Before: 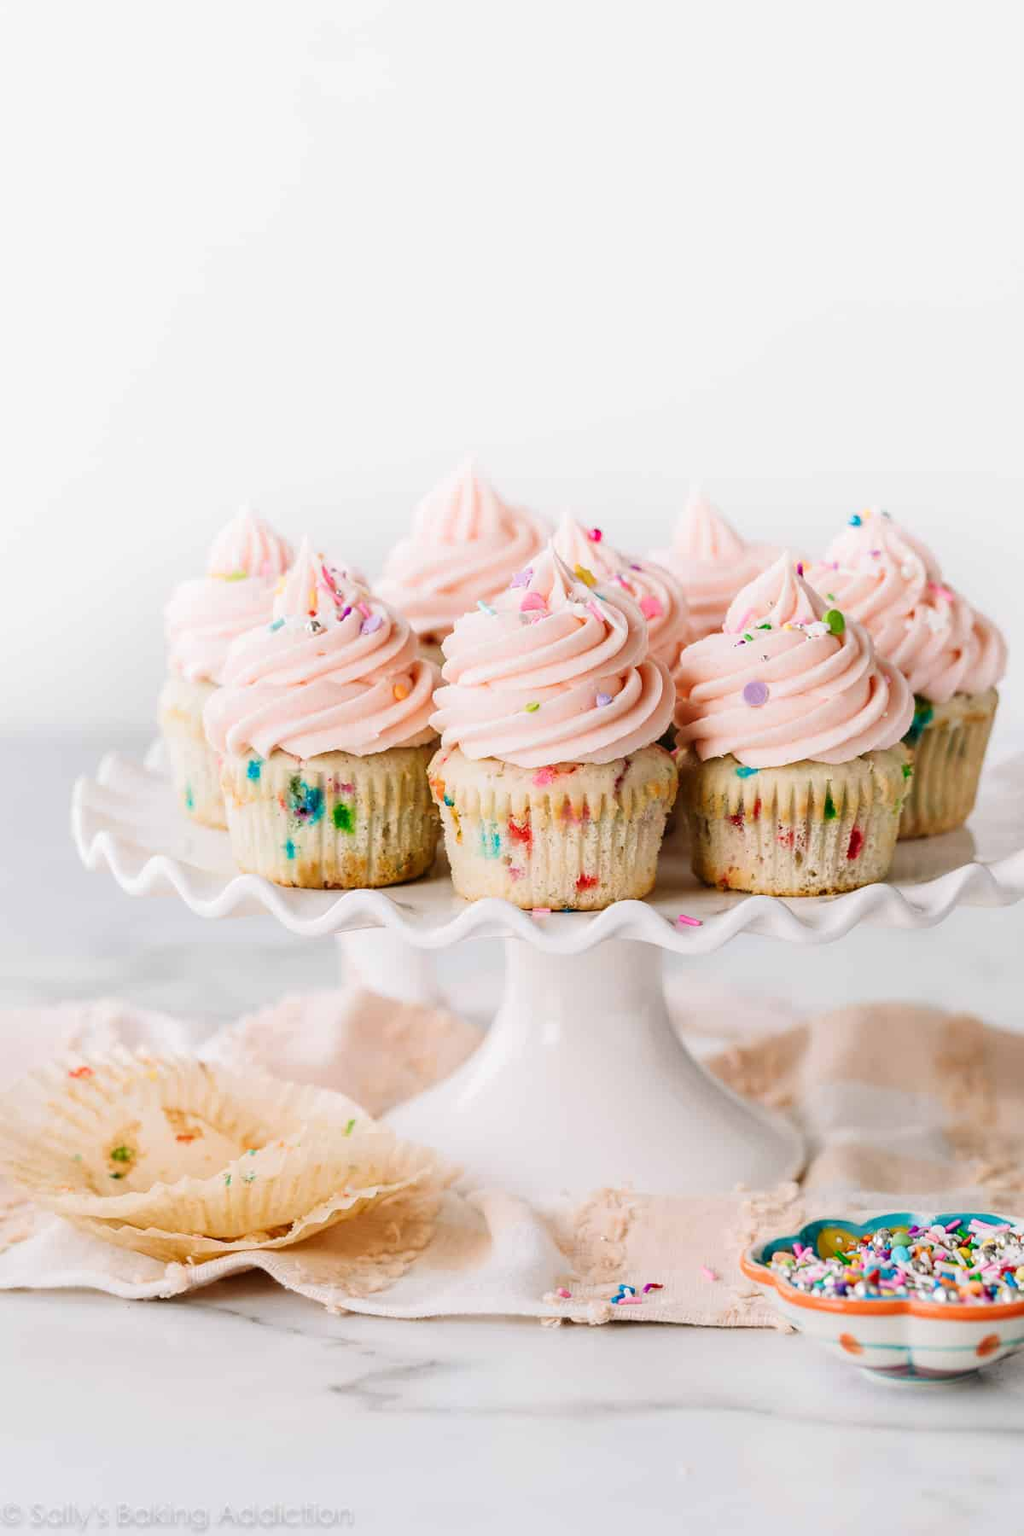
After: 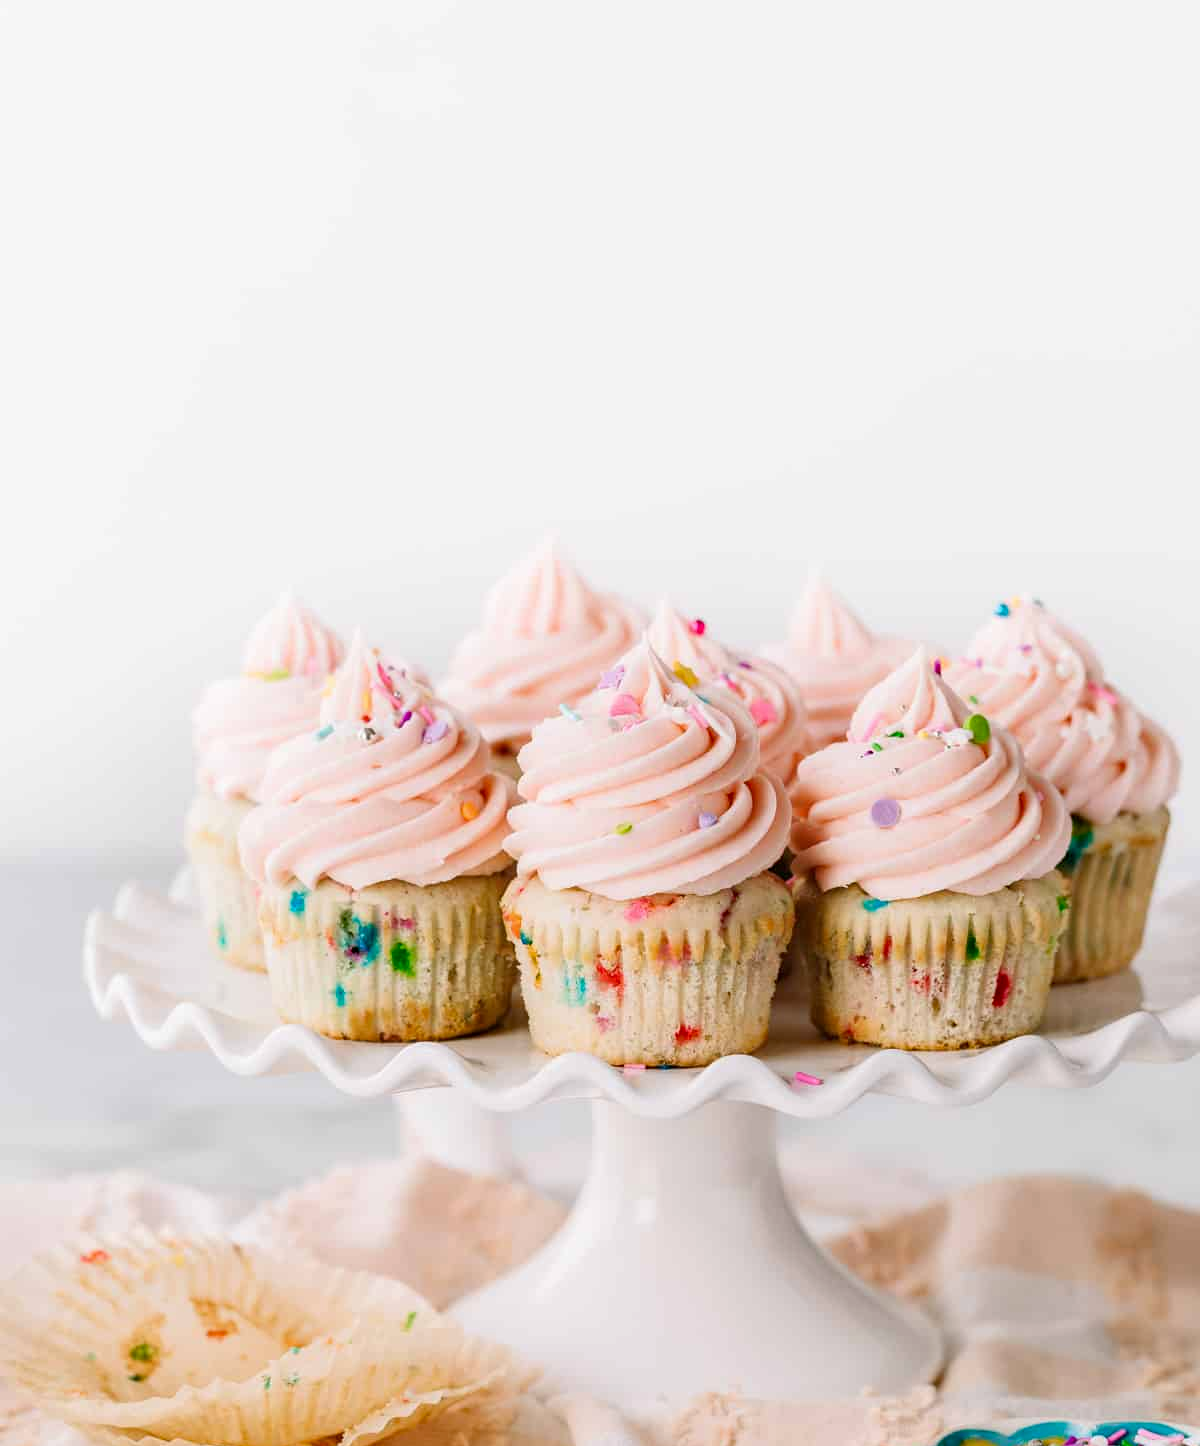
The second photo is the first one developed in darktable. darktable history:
haze removal: compatibility mode true, adaptive false
crop: bottom 19.644%
